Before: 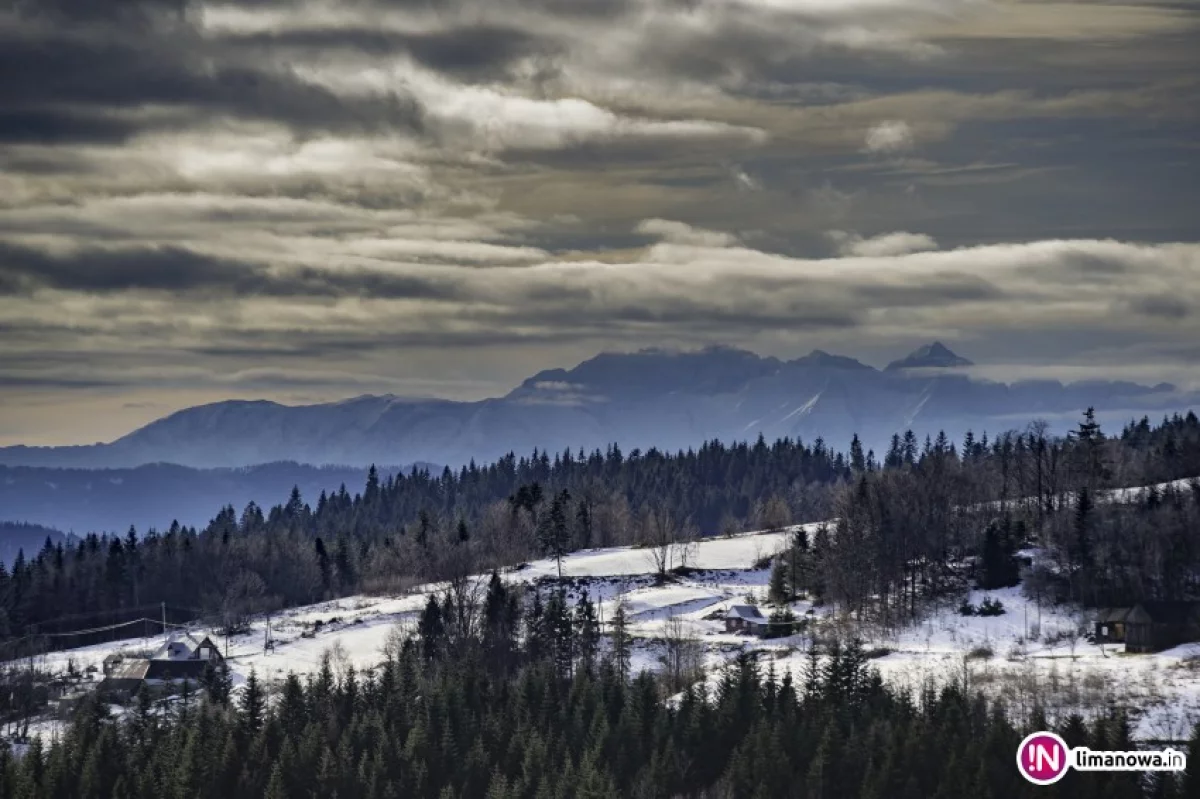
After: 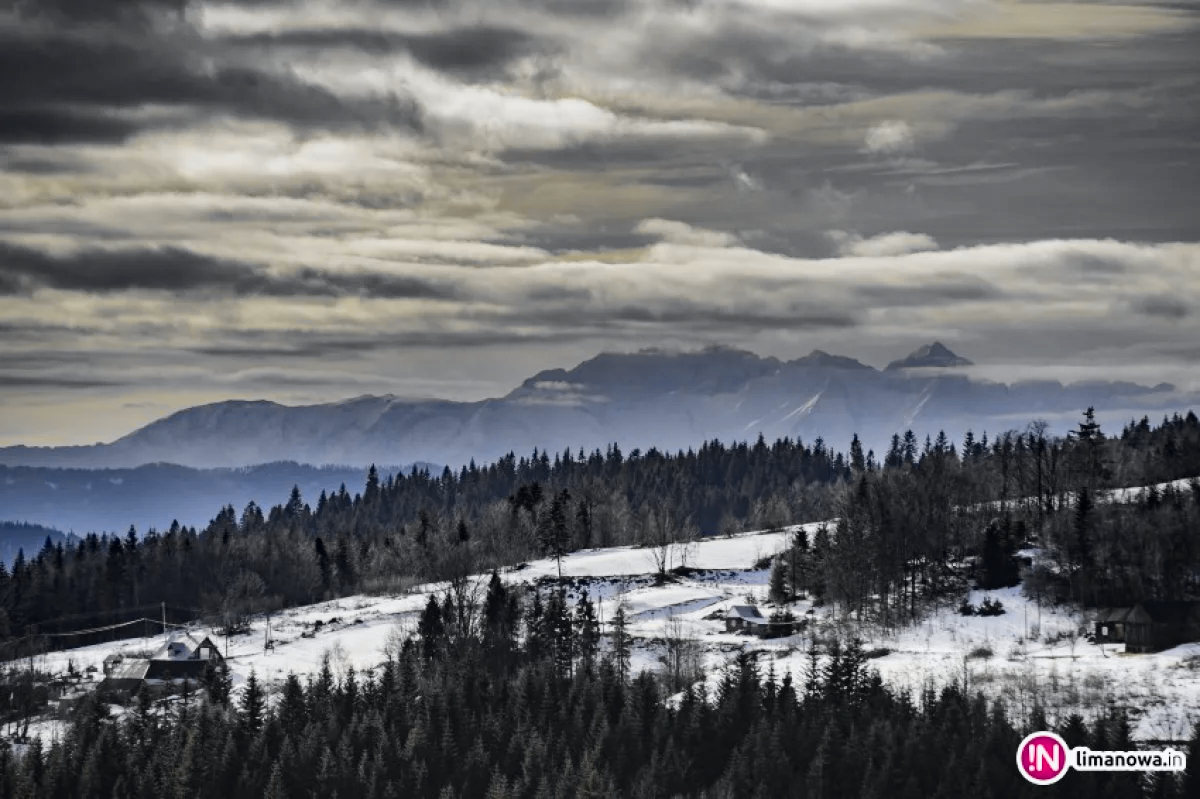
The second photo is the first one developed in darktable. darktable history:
tone curve: curves: ch0 [(0, 0) (0.071, 0.047) (0.266, 0.26) (0.483, 0.554) (0.753, 0.811) (1, 0.983)]; ch1 [(0, 0) (0.346, 0.307) (0.408, 0.369) (0.463, 0.443) (0.482, 0.493) (0.502, 0.5) (0.517, 0.502) (0.55, 0.548) (0.597, 0.624) (0.651, 0.698) (1, 1)]; ch2 [(0, 0) (0.346, 0.34) (0.434, 0.46) (0.485, 0.494) (0.5, 0.494) (0.517, 0.506) (0.535, 0.529) (0.583, 0.611) (0.625, 0.666) (1, 1)], color space Lab, independent channels, preserve colors none
